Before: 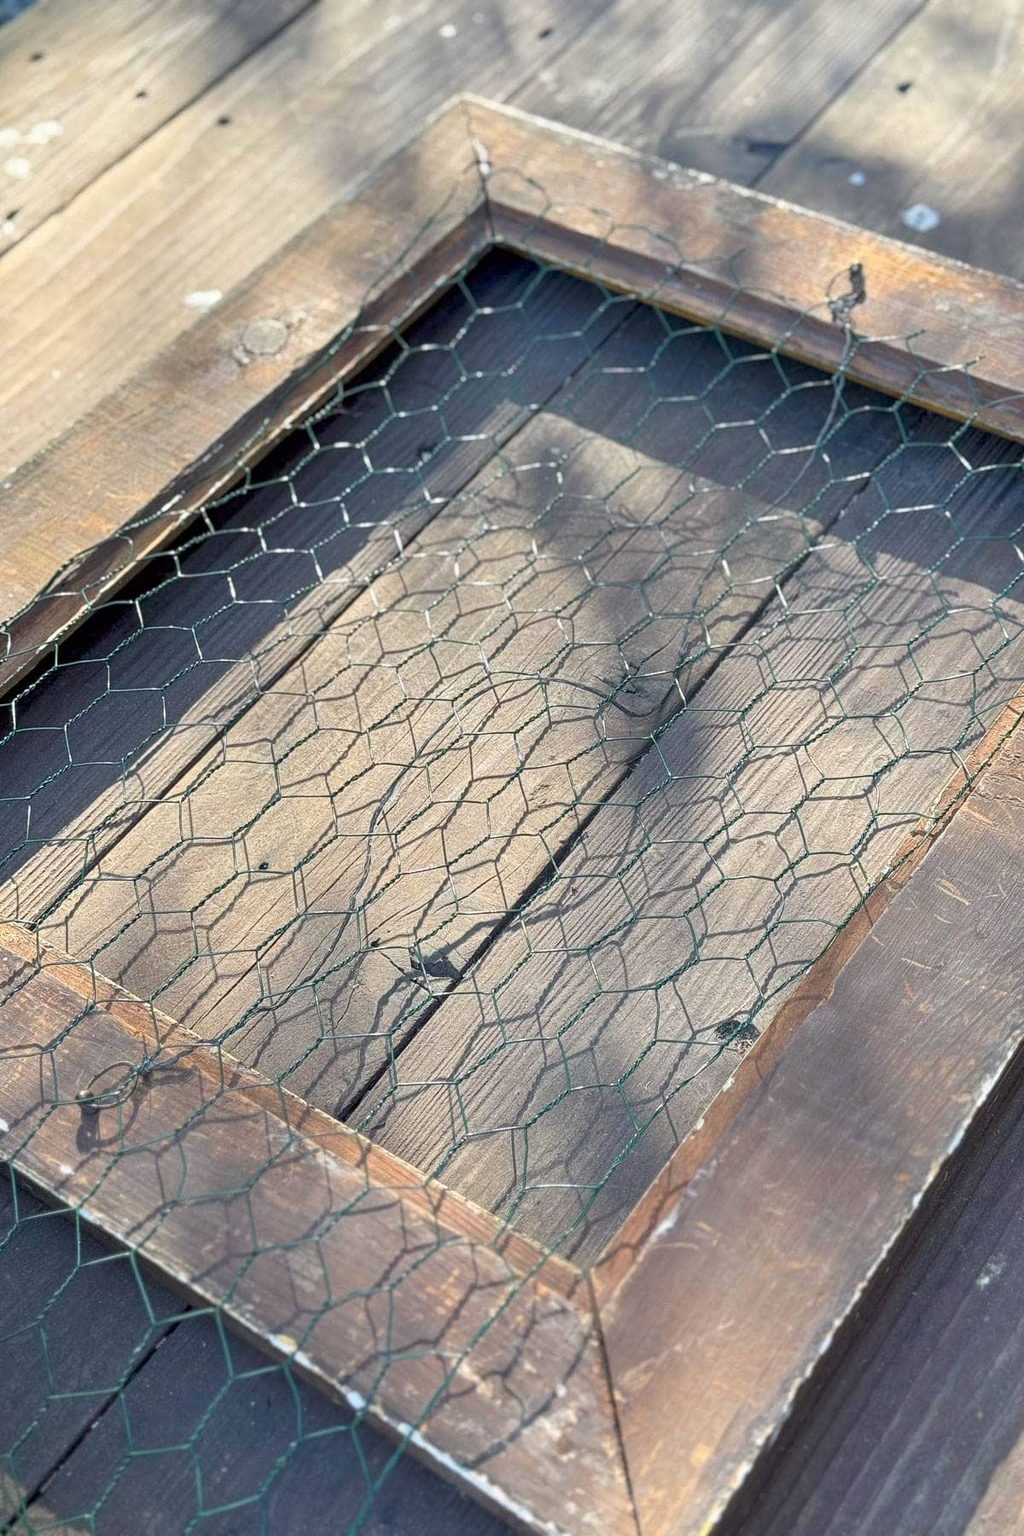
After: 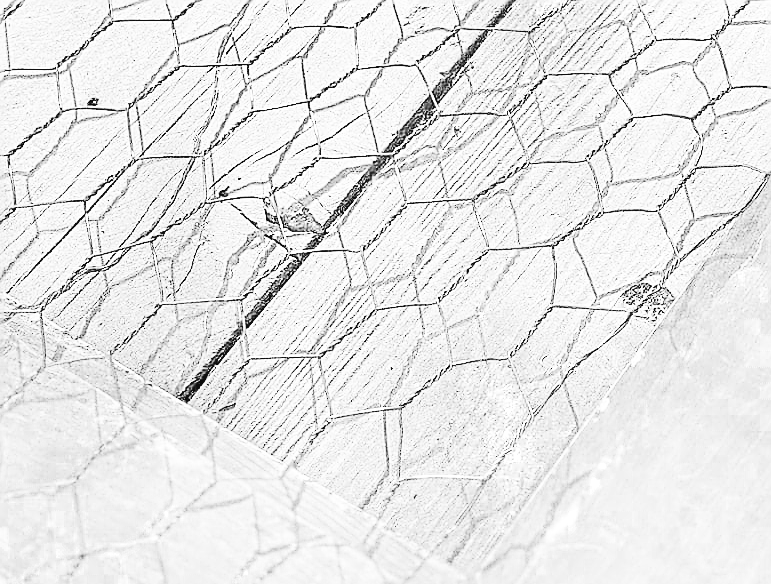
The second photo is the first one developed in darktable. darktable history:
base curve: curves: ch0 [(0, 0) (0, 0) (0.002, 0.001) (0.008, 0.003) (0.019, 0.011) (0.037, 0.037) (0.064, 0.11) (0.102, 0.232) (0.152, 0.379) (0.216, 0.524) (0.296, 0.665) (0.394, 0.789) (0.512, 0.881) (0.651, 0.945) (0.813, 0.986) (1, 1)], preserve colors none
contrast brightness saturation: brightness 0.279
tone curve: curves: ch0 [(0, 0) (0.004, 0.001) (0.133, 0.112) (0.325, 0.362) (0.832, 0.893) (1, 1)], color space Lab, independent channels, preserve colors none
levels: black 0.092%, levels [0, 0.445, 1]
crop: left 18.07%, top 50.742%, right 17.642%, bottom 16.803%
tone equalizer: edges refinement/feathering 500, mask exposure compensation -1.57 EV, preserve details no
sharpen: radius 1.379, amount 1.24, threshold 0.728
color zones: curves: ch0 [(0, 0.613) (0.01, 0.613) (0.245, 0.448) (0.498, 0.529) (0.642, 0.665) (0.879, 0.777) (0.99, 0.613)]; ch1 [(0, 0) (0.143, 0) (0.286, 0) (0.429, 0) (0.571, 0) (0.714, 0) (0.857, 0)]
